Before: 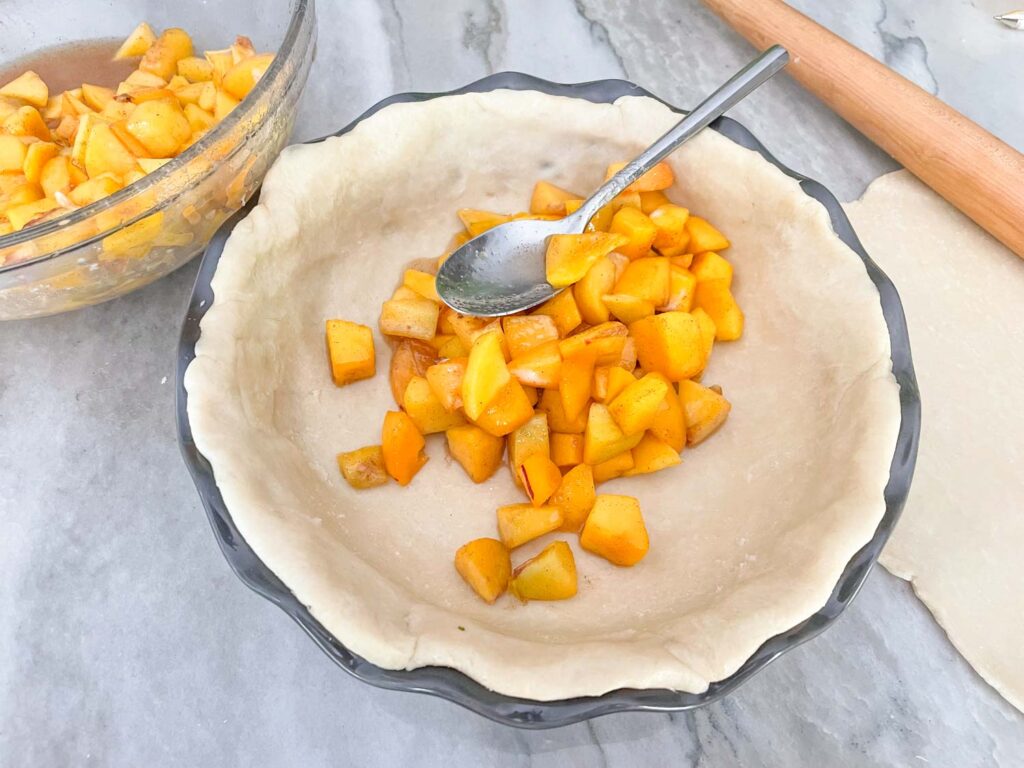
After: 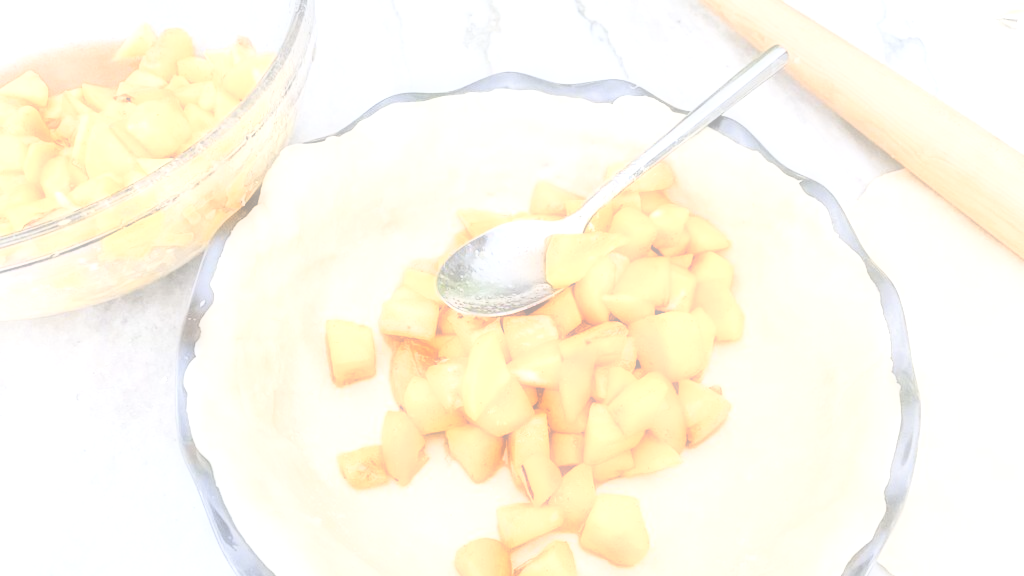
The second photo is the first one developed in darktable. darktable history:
crop: bottom 24.967%
exposure: black level correction 0, exposure 0.7 EV, compensate exposure bias true, compensate highlight preservation false
color contrast: green-magenta contrast 0.8, blue-yellow contrast 1.1, unbound 0
soften: on, module defaults
tone equalizer: -8 EV -0.002 EV, -7 EV 0.005 EV, -6 EV -0.008 EV, -5 EV 0.007 EV, -4 EV -0.042 EV, -3 EV -0.233 EV, -2 EV -0.662 EV, -1 EV -0.983 EV, +0 EV -0.969 EV, smoothing diameter 2%, edges refinement/feathering 20, mask exposure compensation -1.57 EV, filter diffusion 5
rgb curve: curves: ch0 [(0, 0) (0.21, 0.15) (0.24, 0.21) (0.5, 0.75) (0.75, 0.96) (0.89, 0.99) (1, 1)]; ch1 [(0, 0.02) (0.21, 0.13) (0.25, 0.2) (0.5, 0.67) (0.75, 0.9) (0.89, 0.97) (1, 1)]; ch2 [(0, 0.02) (0.21, 0.13) (0.25, 0.2) (0.5, 0.67) (0.75, 0.9) (0.89, 0.97) (1, 1)], compensate middle gray true
color balance rgb: perceptual saturation grading › global saturation 20%, perceptual saturation grading › highlights -50%, perceptual saturation grading › shadows 30%
rgb levels: levels [[0.01, 0.419, 0.839], [0, 0.5, 1], [0, 0.5, 1]]
